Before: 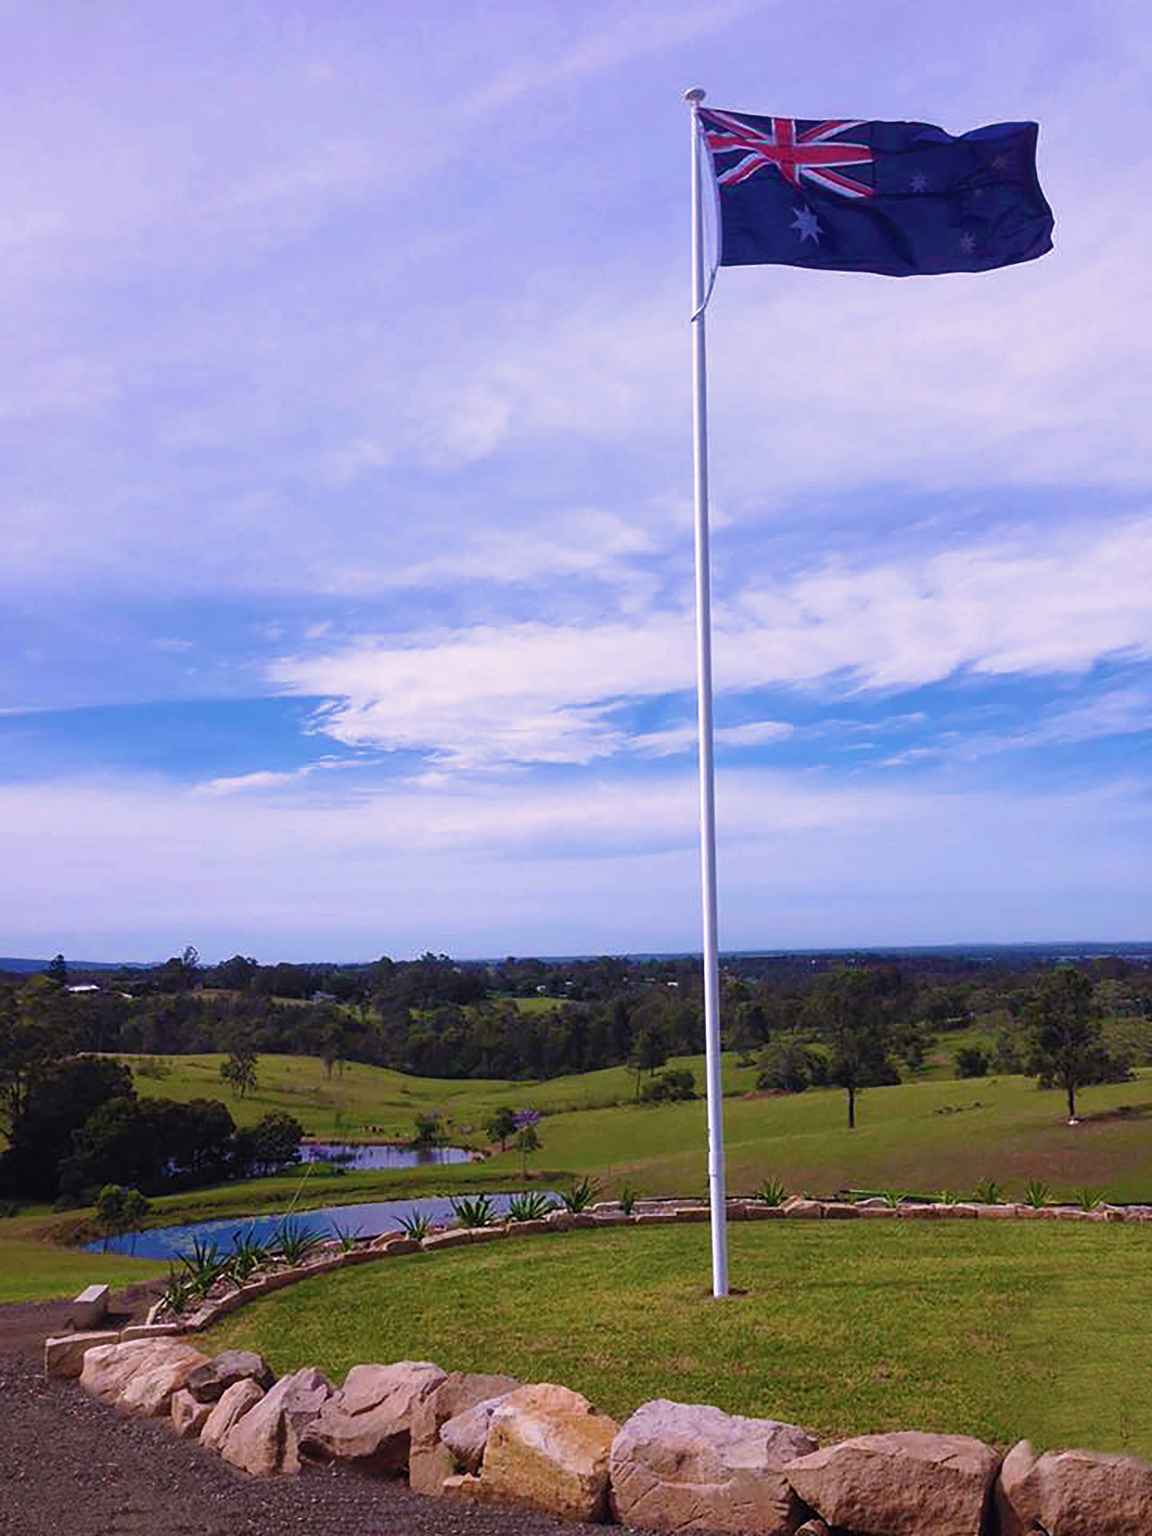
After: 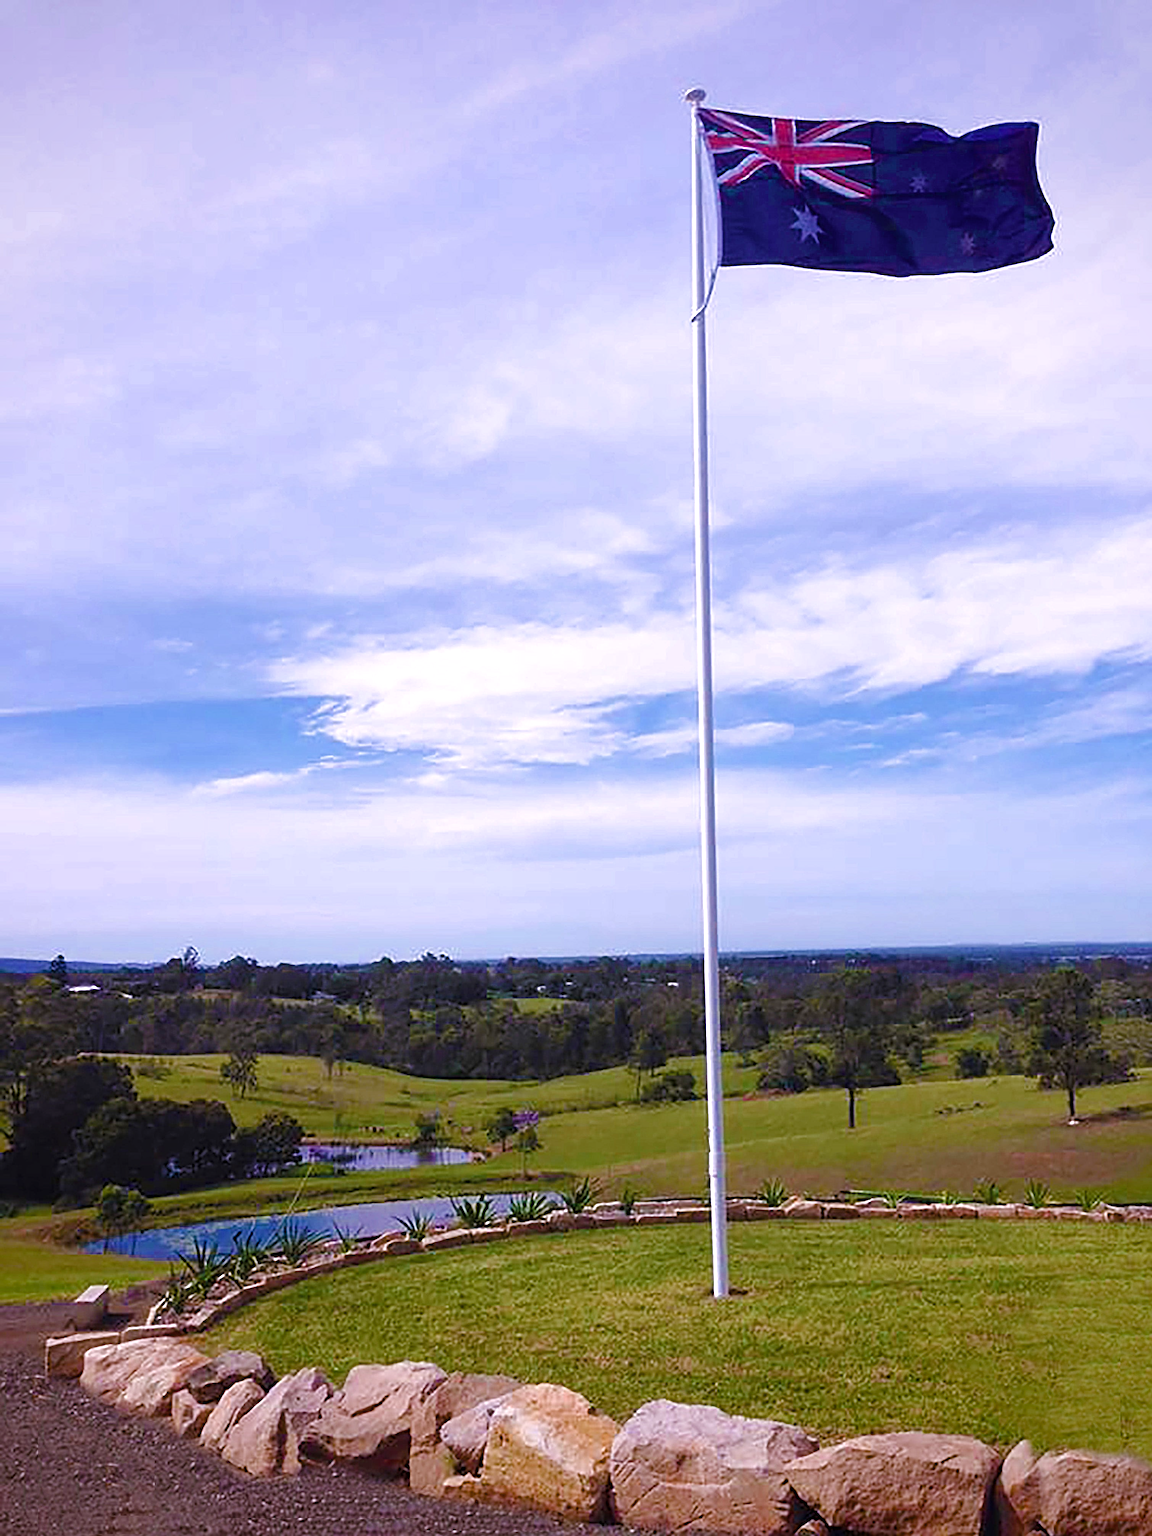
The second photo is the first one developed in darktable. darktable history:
contrast brightness saturation: saturation -0.17
sharpen: radius 4
color balance rgb: perceptual saturation grading › global saturation 20%, perceptual saturation grading › highlights -50%, perceptual saturation grading › shadows 30%, perceptual brilliance grading › global brilliance 10%, perceptual brilliance grading › shadows 15%
vignetting: brightness -0.233, saturation 0.141
color correction: saturation 0.99
